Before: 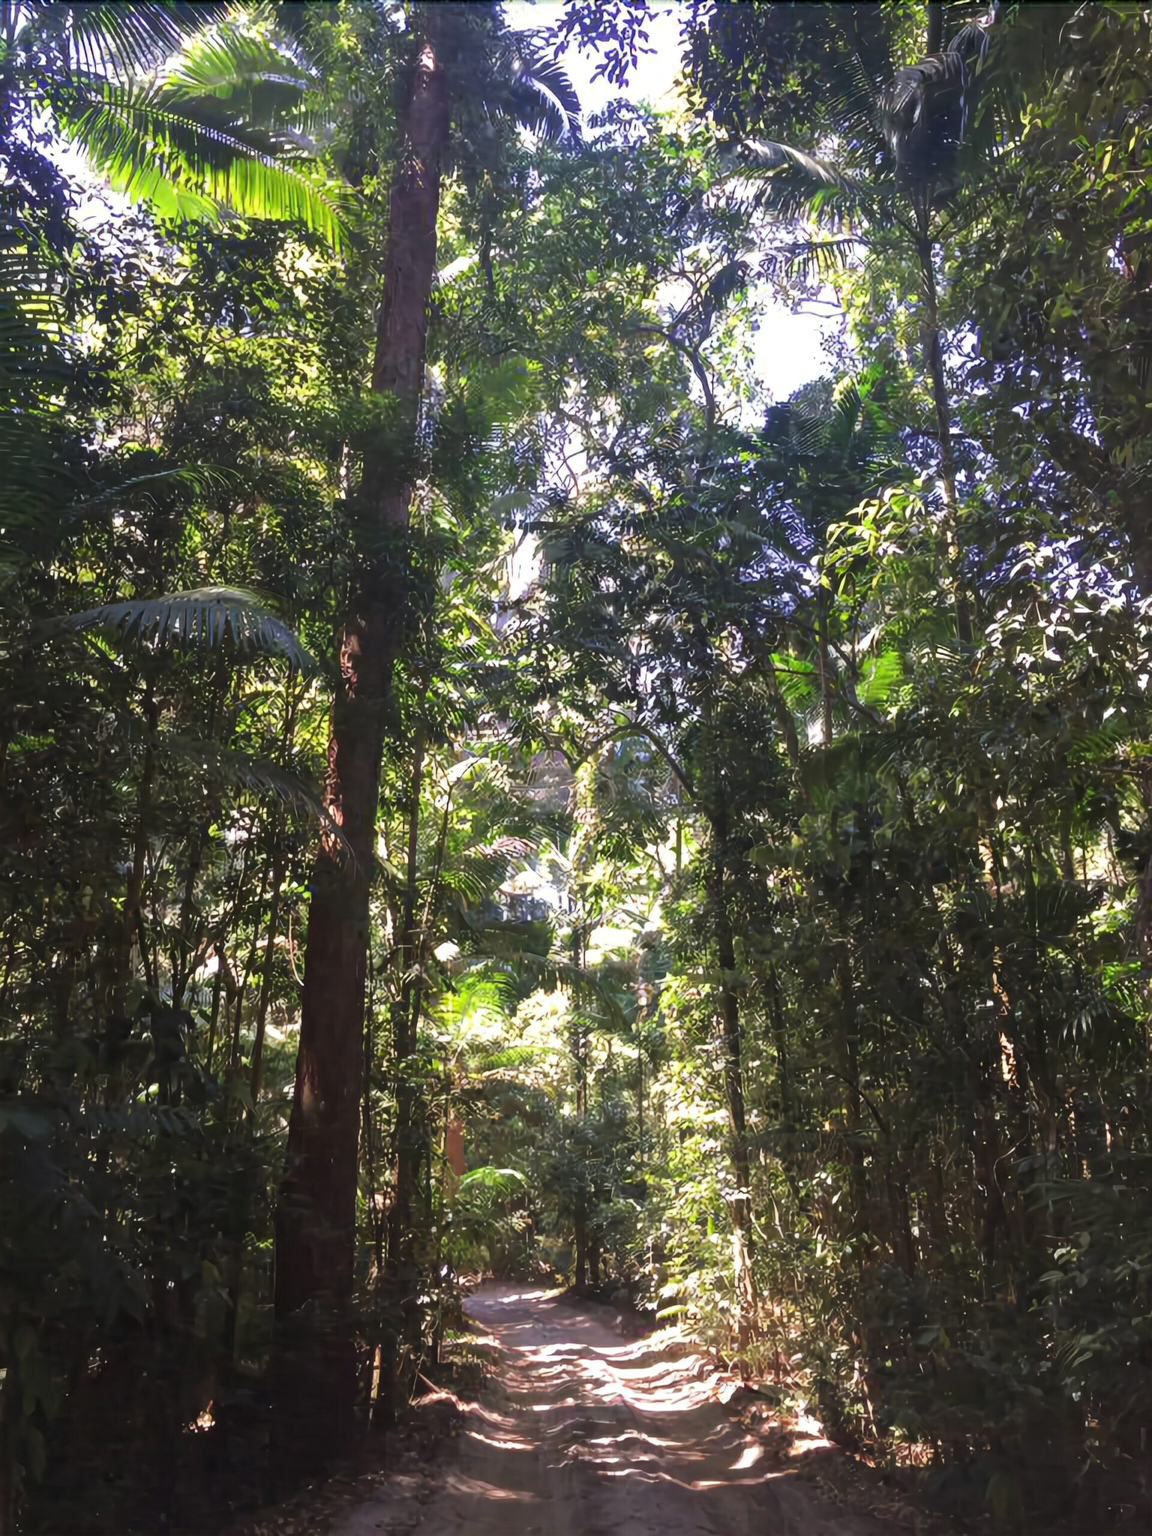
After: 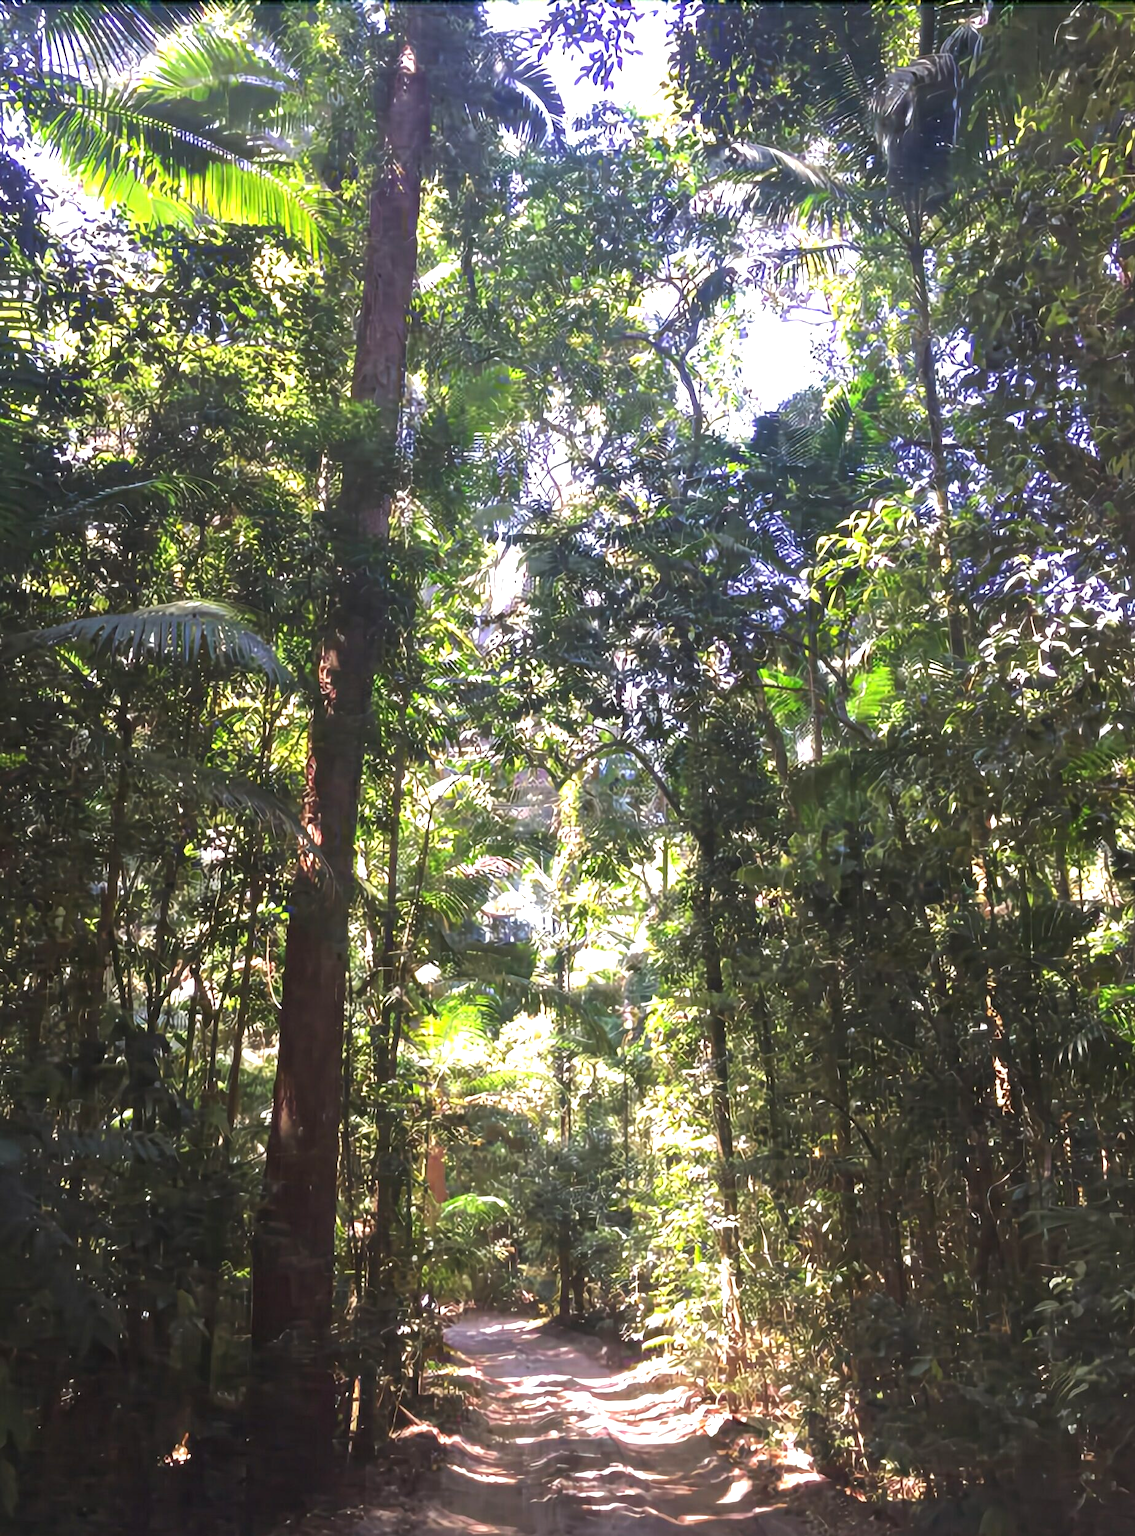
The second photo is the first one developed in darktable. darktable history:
crop and rotate: left 2.536%, right 1.107%, bottom 2.246%
exposure: black level correction 0, exposure 0.7 EV, compensate exposure bias true, compensate highlight preservation false
